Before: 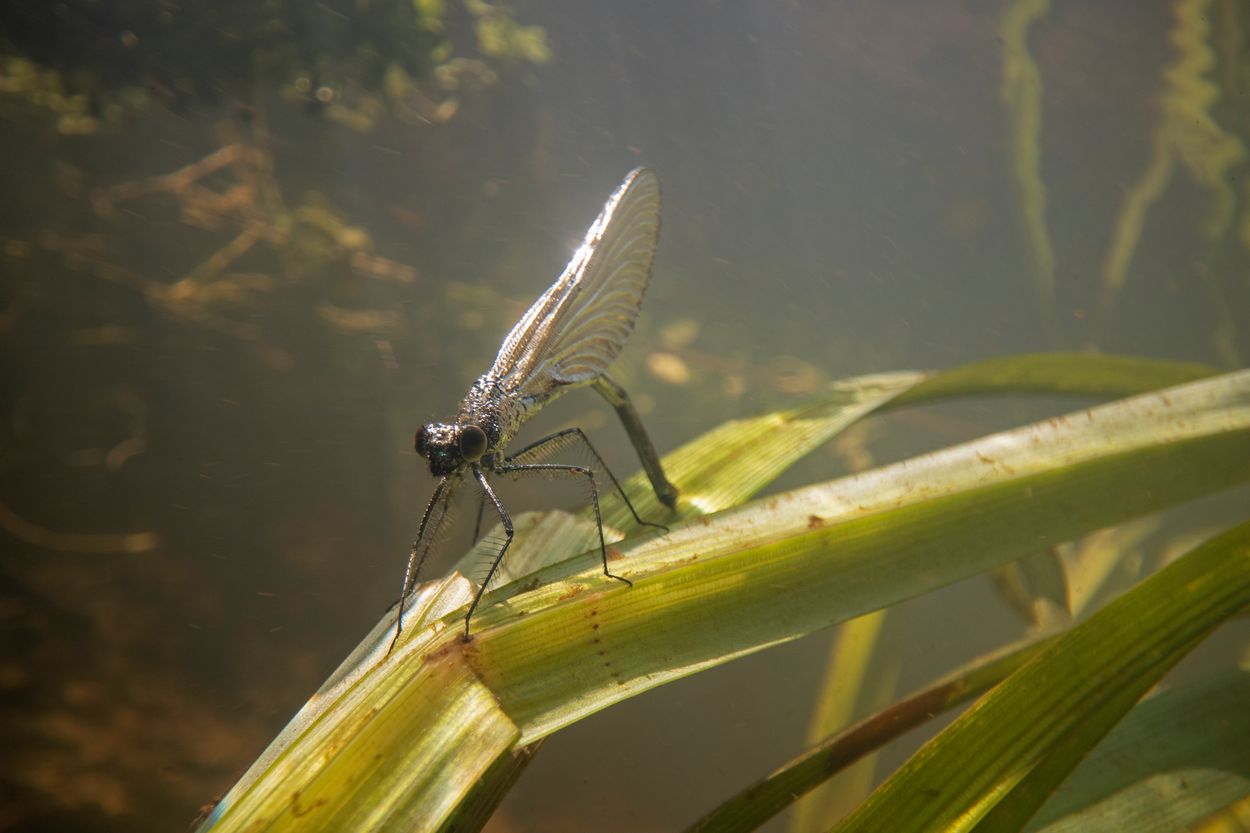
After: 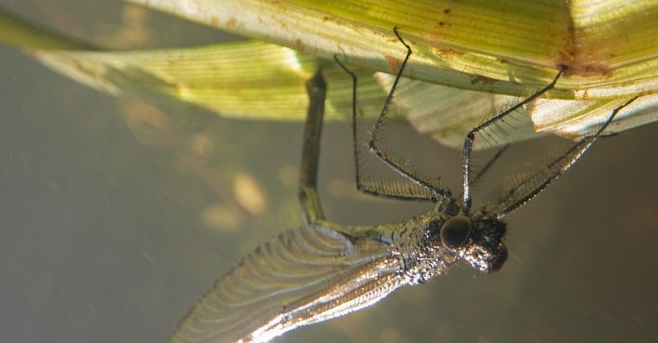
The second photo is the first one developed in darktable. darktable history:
crop and rotate: angle 148.47°, left 9.221%, top 15.576%, right 4.488%, bottom 16.972%
